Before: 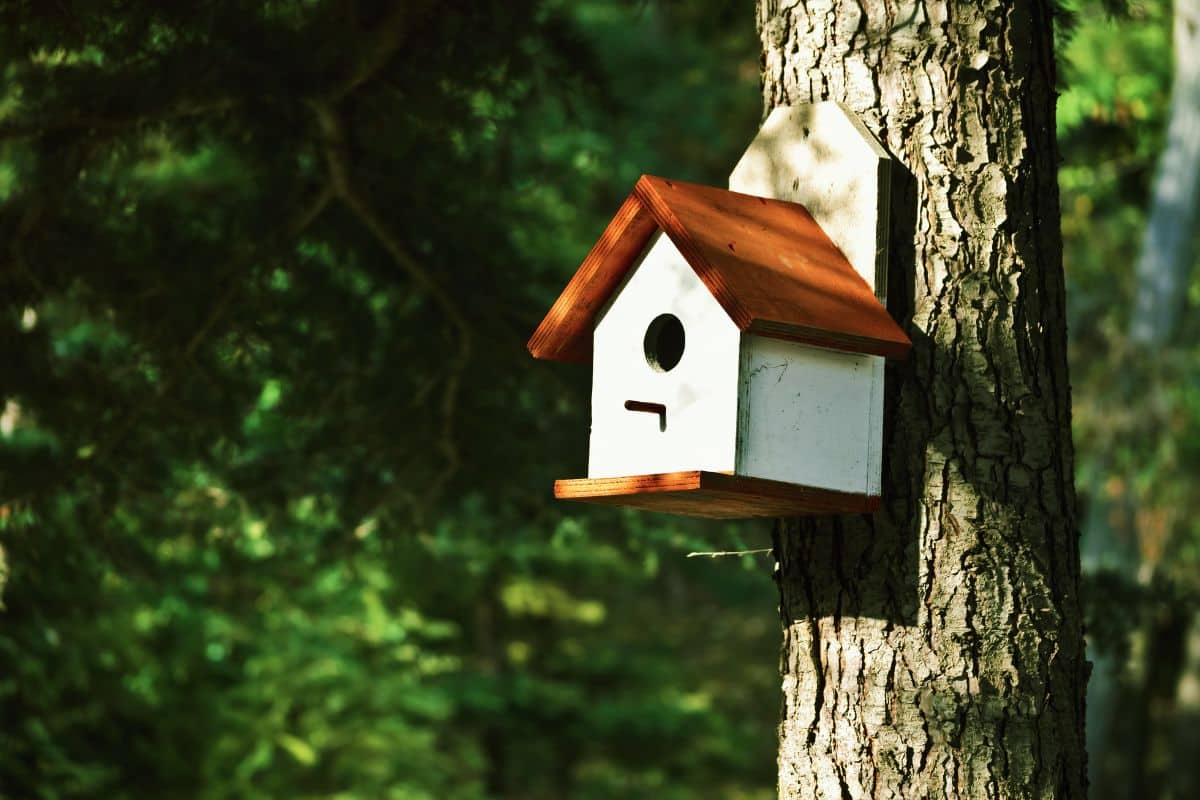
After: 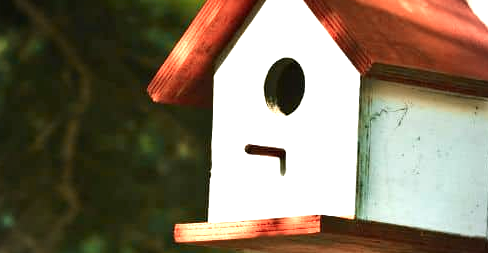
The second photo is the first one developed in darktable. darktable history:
crop: left 31.729%, top 32.096%, right 27.561%, bottom 36.2%
exposure: black level correction 0.001, exposure 1.132 EV, compensate highlight preservation false
vignetting: fall-off start 88.68%, fall-off radius 43.37%, width/height ratio 1.155
color zones: curves: ch2 [(0, 0.5) (0.084, 0.497) (0.323, 0.335) (0.4, 0.497) (1, 0.5)]
